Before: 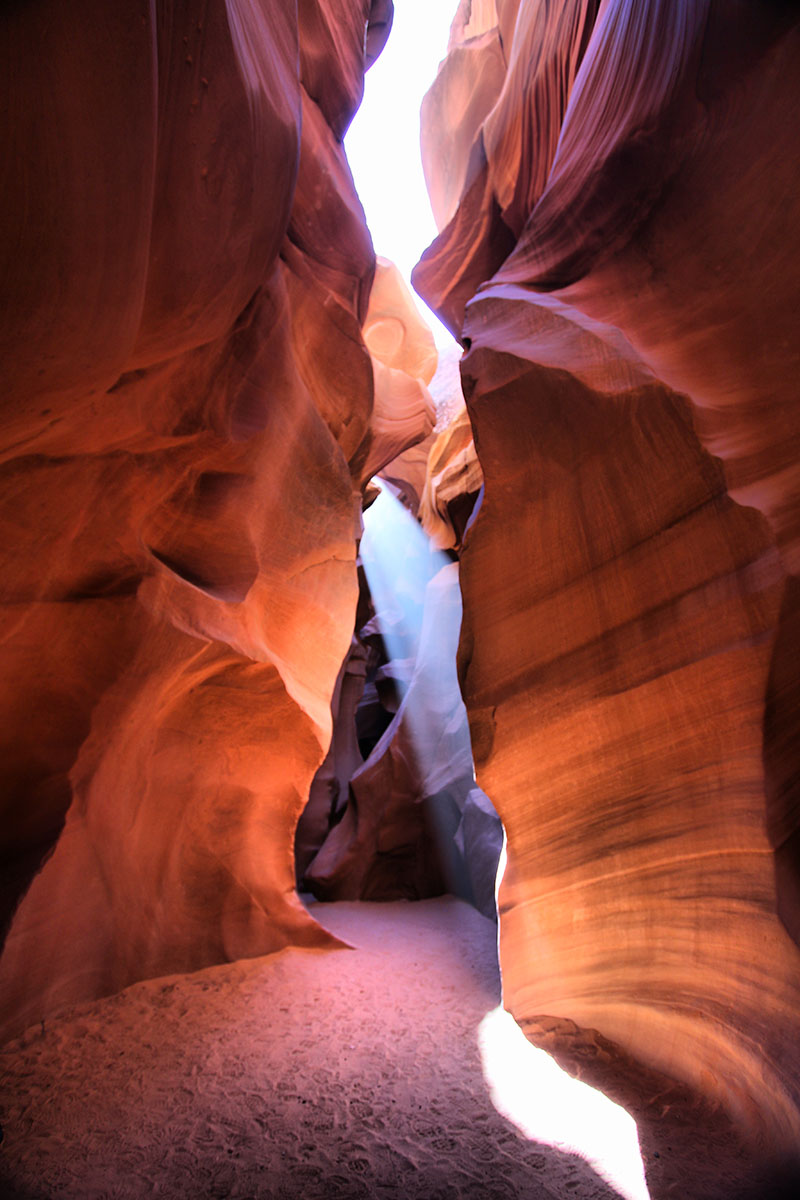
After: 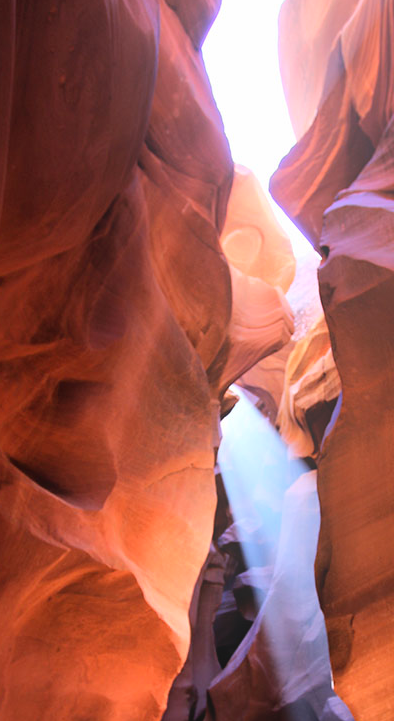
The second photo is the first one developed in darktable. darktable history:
bloom: on, module defaults
crop: left 17.835%, top 7.675%, right 32.881%, bottom 32.213%
